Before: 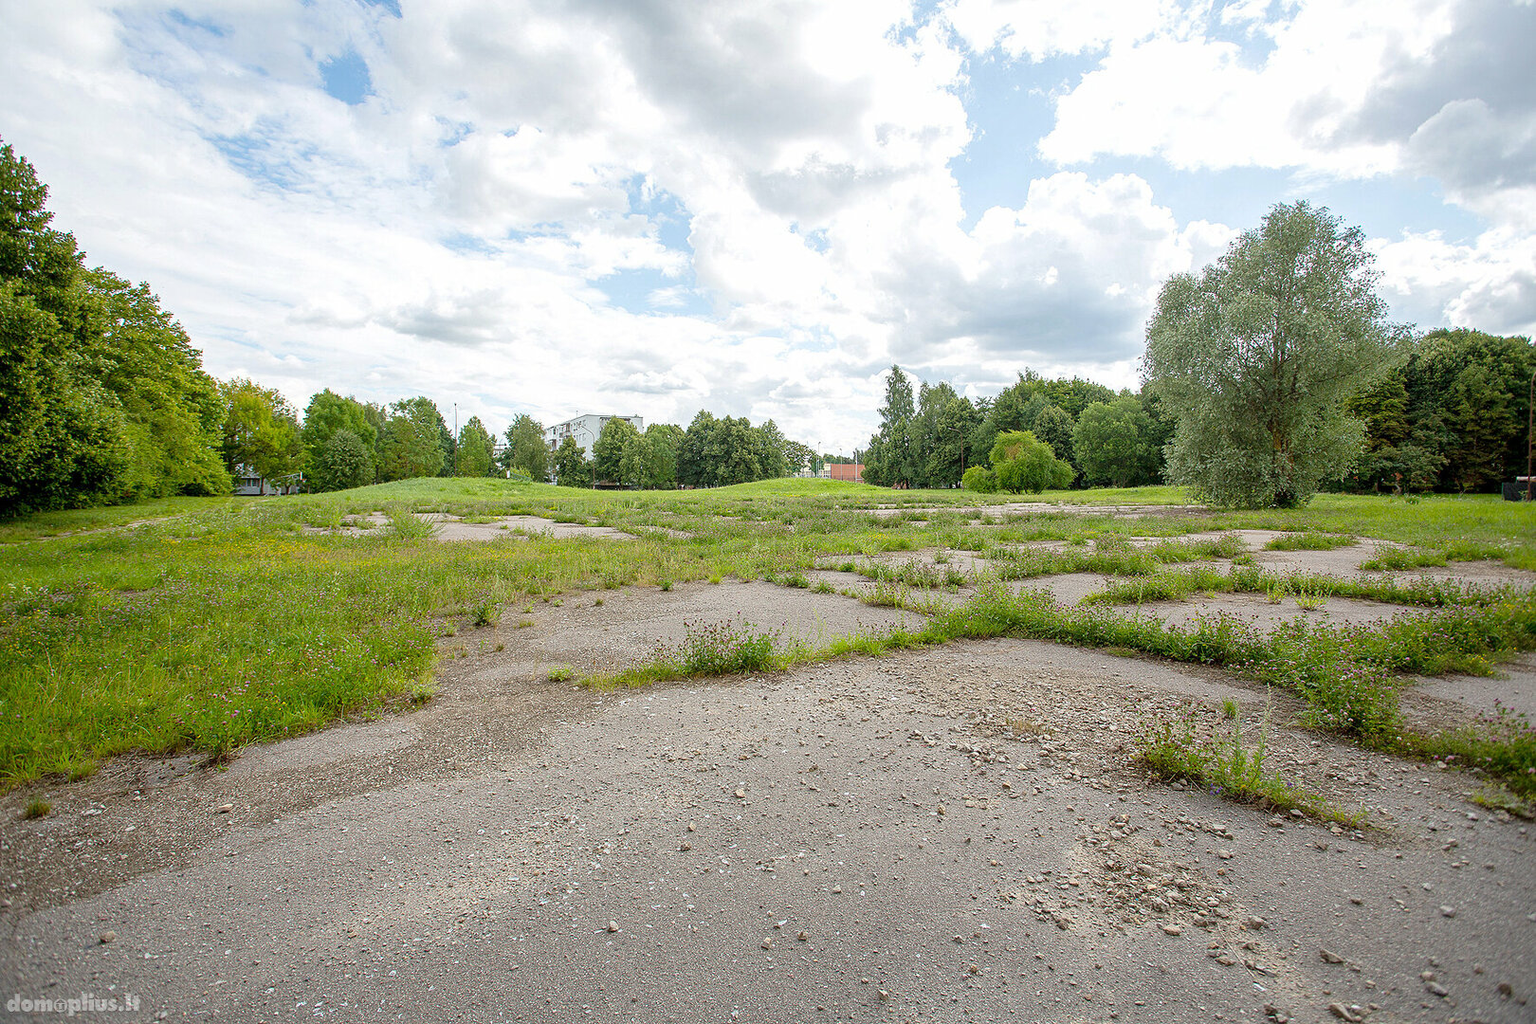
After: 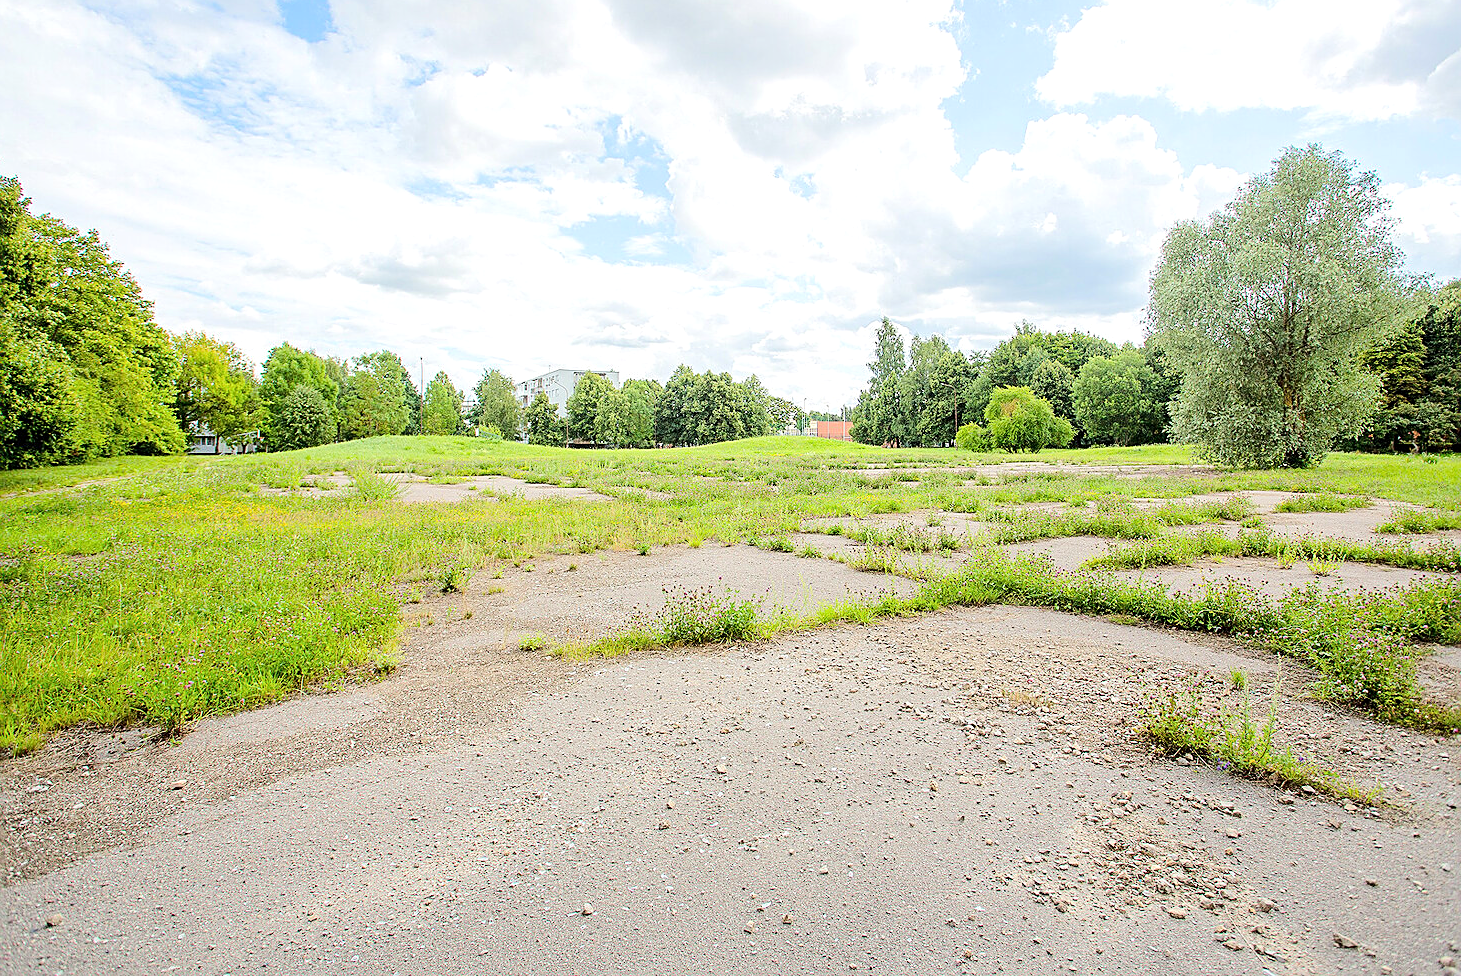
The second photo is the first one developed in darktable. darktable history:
crop: left 3.683%, top 6.361%, right 6.072%, bottom 3.22%
sharpen: on, module defaults
tone equalizer: -7 EV 0.161 EV, -6 EV 0.576 EV, -5 EV 1.14 EV, -4 EV 1.31 EV, -3 EV 1.12 EV, -2 EV 0.6 EV, -1 EV 0.152 EV, edges refinement/feathering 500, mask exposure compensation -1.57 EV, preserve details no
